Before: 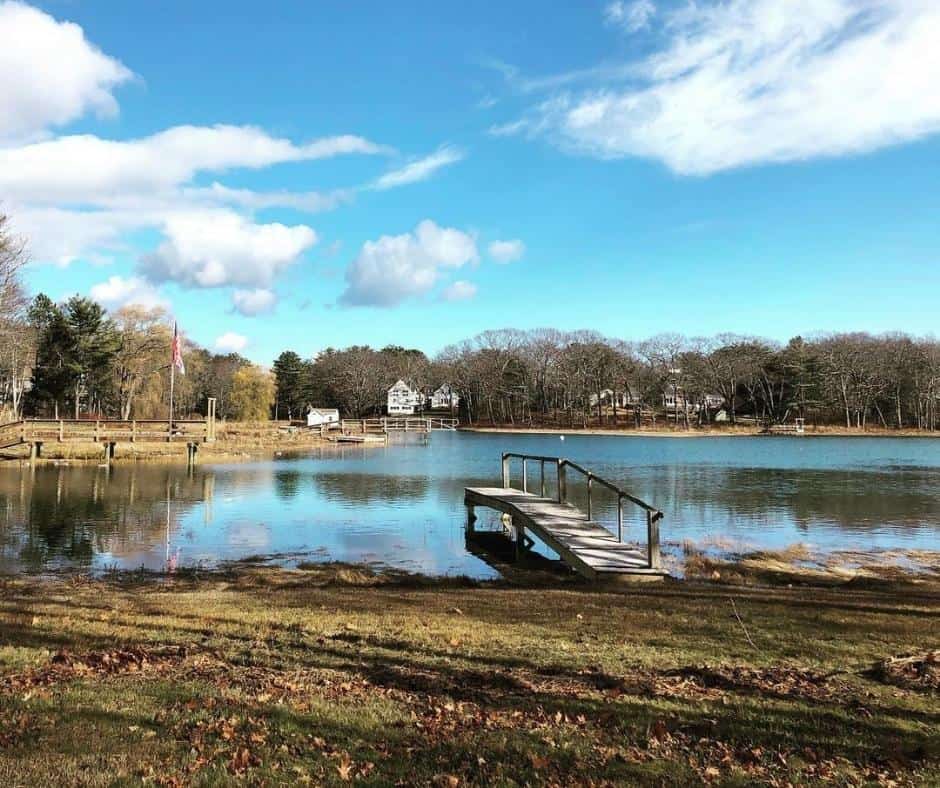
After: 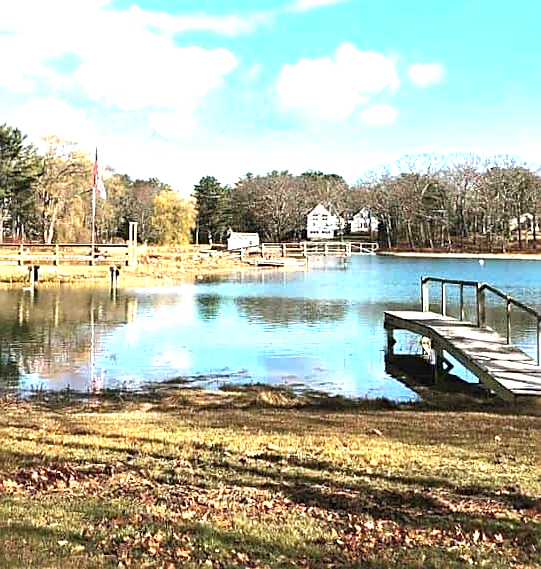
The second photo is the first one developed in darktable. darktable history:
rotate and perspective: lens shift (vertical) 0.048, lens shift (horizontal) -0.024, automatic cropping off
crop: left 8.966%, top 23.852%, right 34.699%, bottom 4.703%
exposure: black level correction 0, exposure 1.2 EV, compensate exposure bias true, compensate highlight preservation false
sharpen: on, module defaults
